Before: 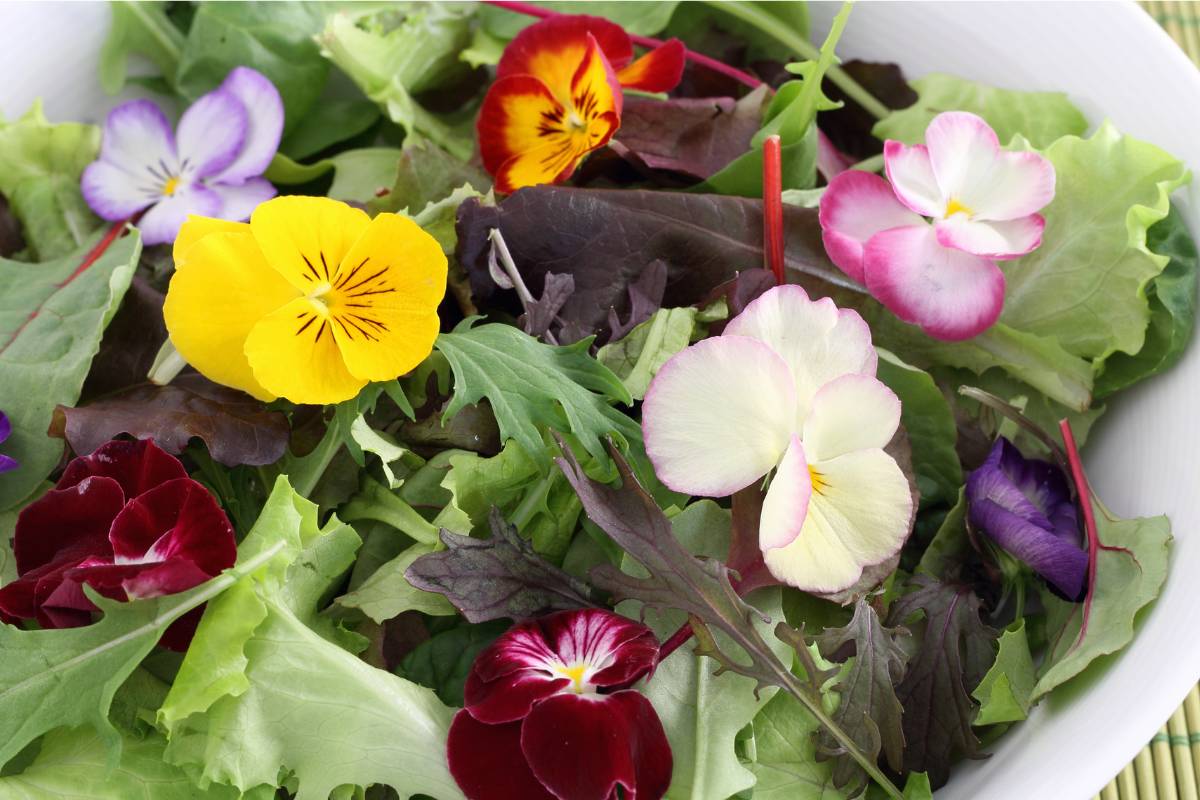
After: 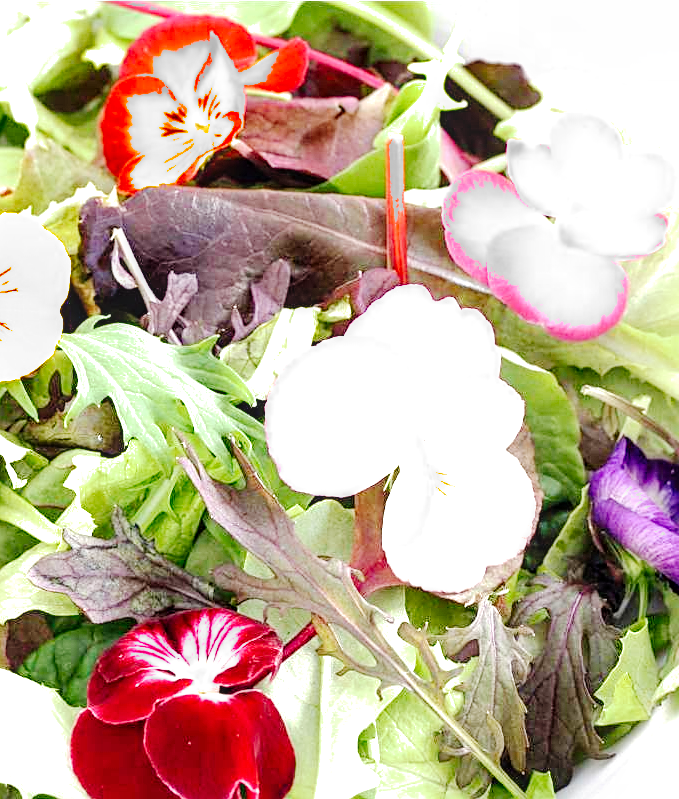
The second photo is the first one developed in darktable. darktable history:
filmic rgb: black relative exposure -15 EV, white relative exposure 3 EV, threshold 6 EV, target black luminance 0%, hardness 9.27, latitude 99%, contrast 0.912, shadows ↔ highlights balance 0.505%, add noise in highlights 0, color science v3 (2019), use custom middle-gray values true, iterations of high-quality reconstruction 0, contrast in highlights soft, enable highlight reconstruction true
crop: left 31.458%, top 0%, right 11.876%
sharpen: on, module defaults
exposure: exposure 2.003 EV, compensate highlight preservation false
local contrast: detail 130%
tone curve: curves: ch0 [(0, 0) (0.003, 0.002) (0.011, 0.006) (0.025, 0.012) (0.044, 0.021) (0.069, 0.027) (0.1, 0.035) (0.136, 0.06) (0.177, 0.108) (0.224, 0.173) (0.277, 0.26) (0.335, 0.353) (0.399, 0.453) (0.468, 0.555) (0.543, 0.641) (0.623, 0.724) (0.709, 0.792) (0.801, 0.857) (0.898, 0.918) (1, 1)], preserve colors none
contrast equalizer: y [[0.5, 0.5, 0.472, 0.5, 0.5, 0.5], [0.5 ×6], [0.5 ×6], [0 ×6], [0 ×6]]
